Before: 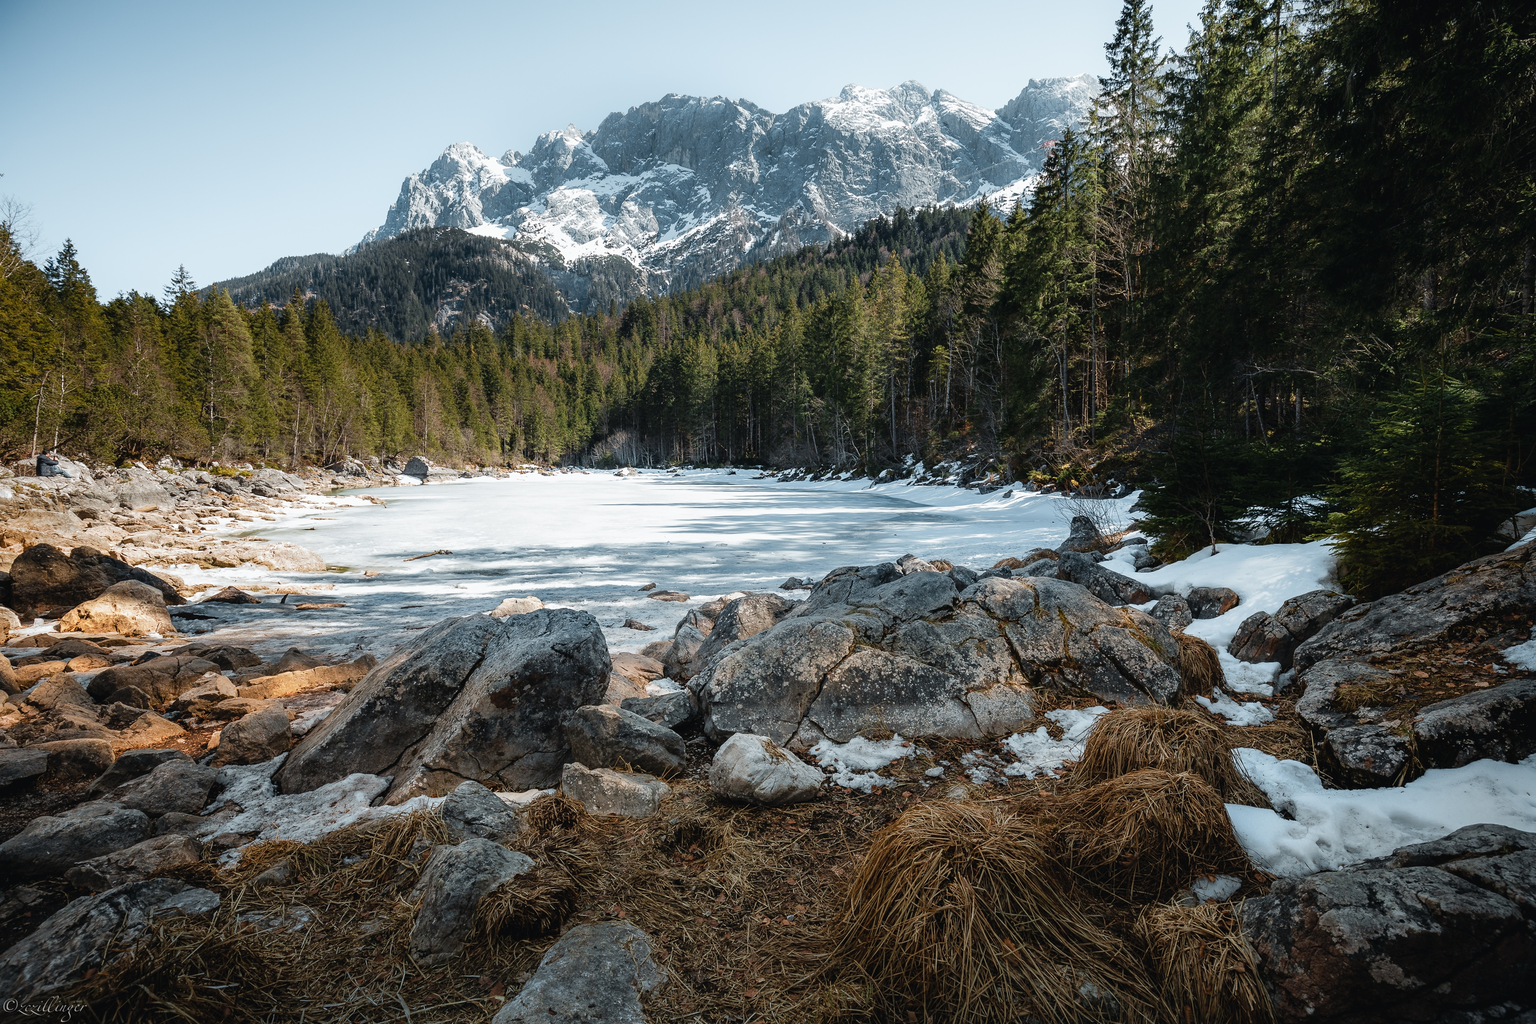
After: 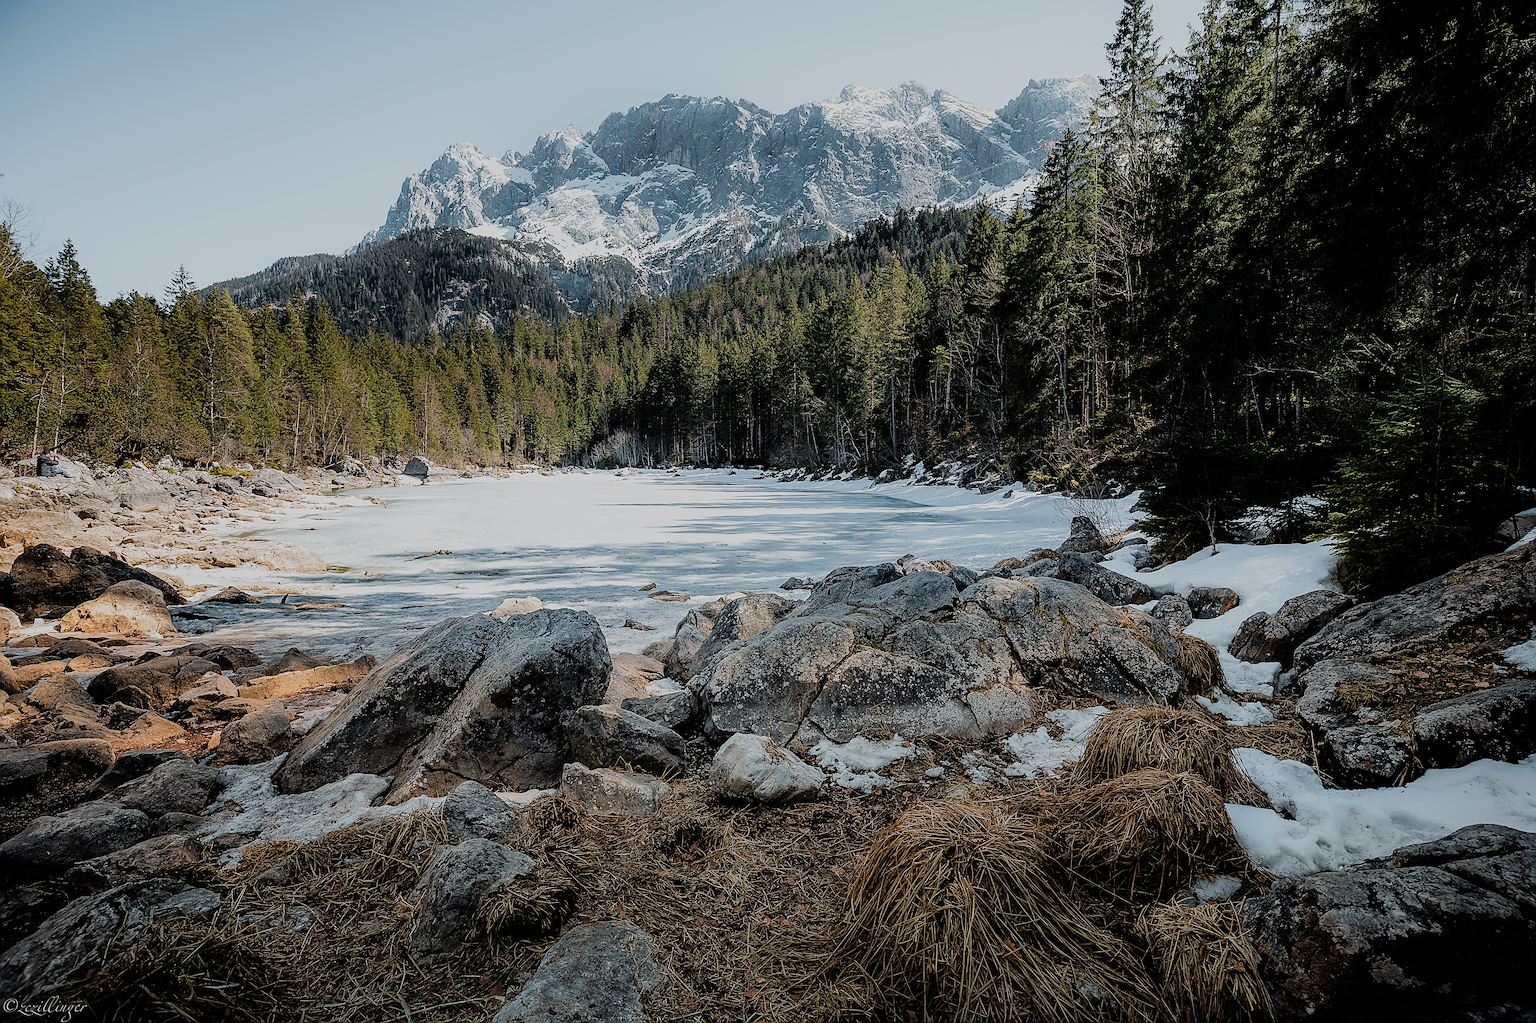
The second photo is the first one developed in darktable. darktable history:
sharpen: radius 1.354, amount 1.234, threshold 0.796
filmic rgb: black relative exposure -7.09 EV, white relative exposure 5.39 EV, hardness 3.03
